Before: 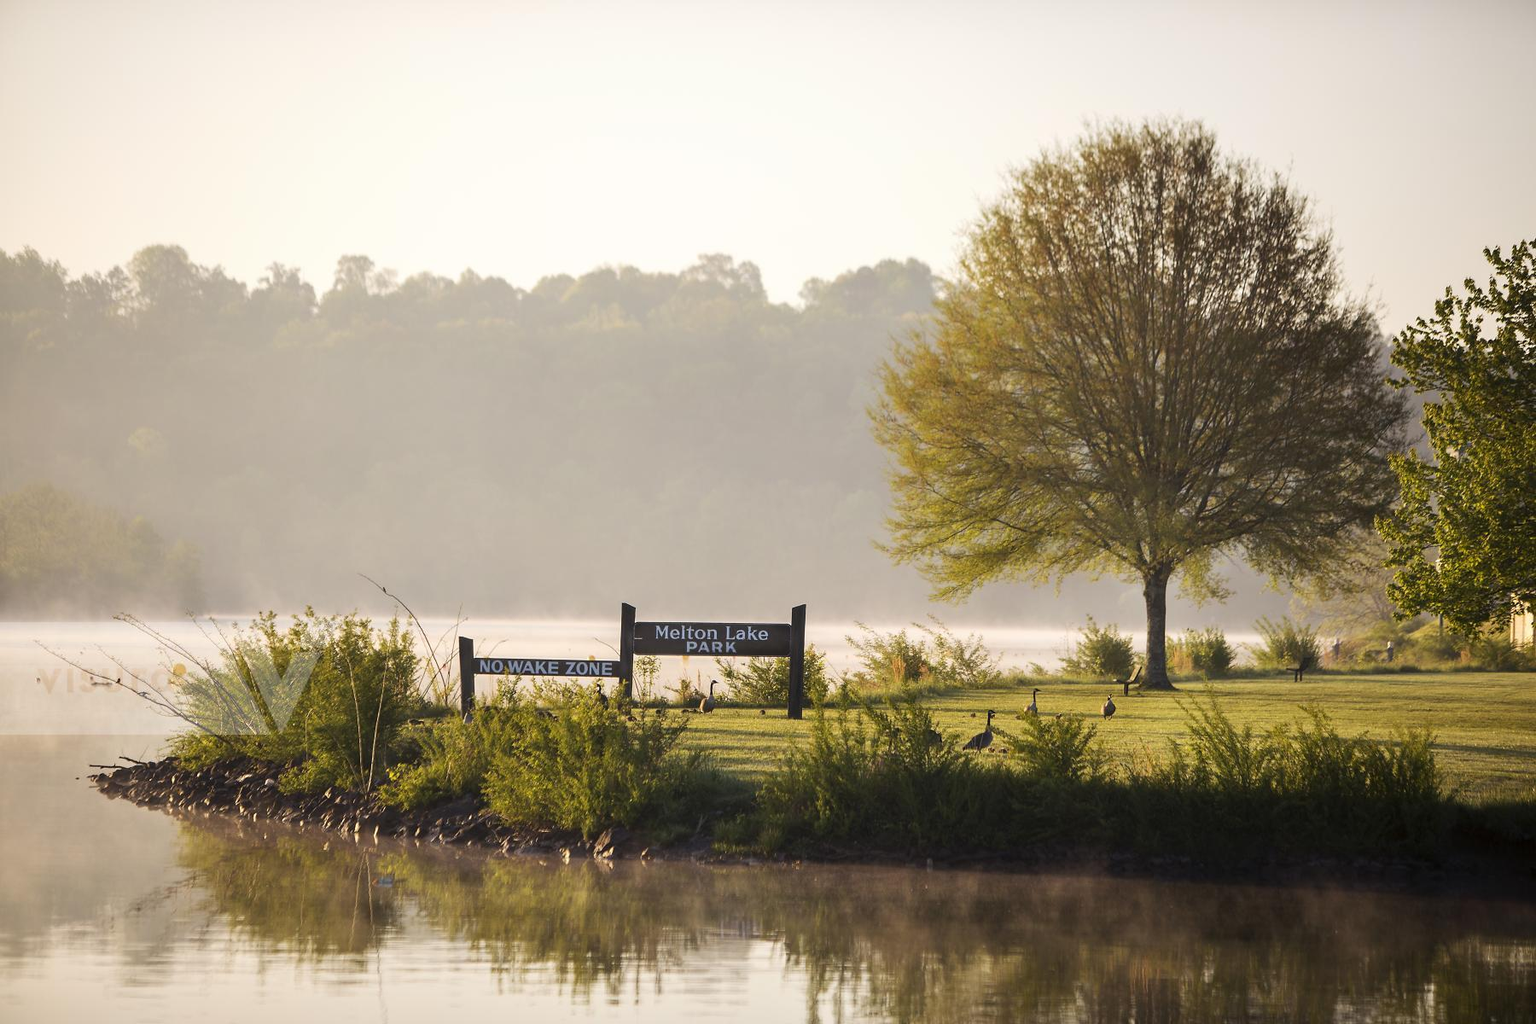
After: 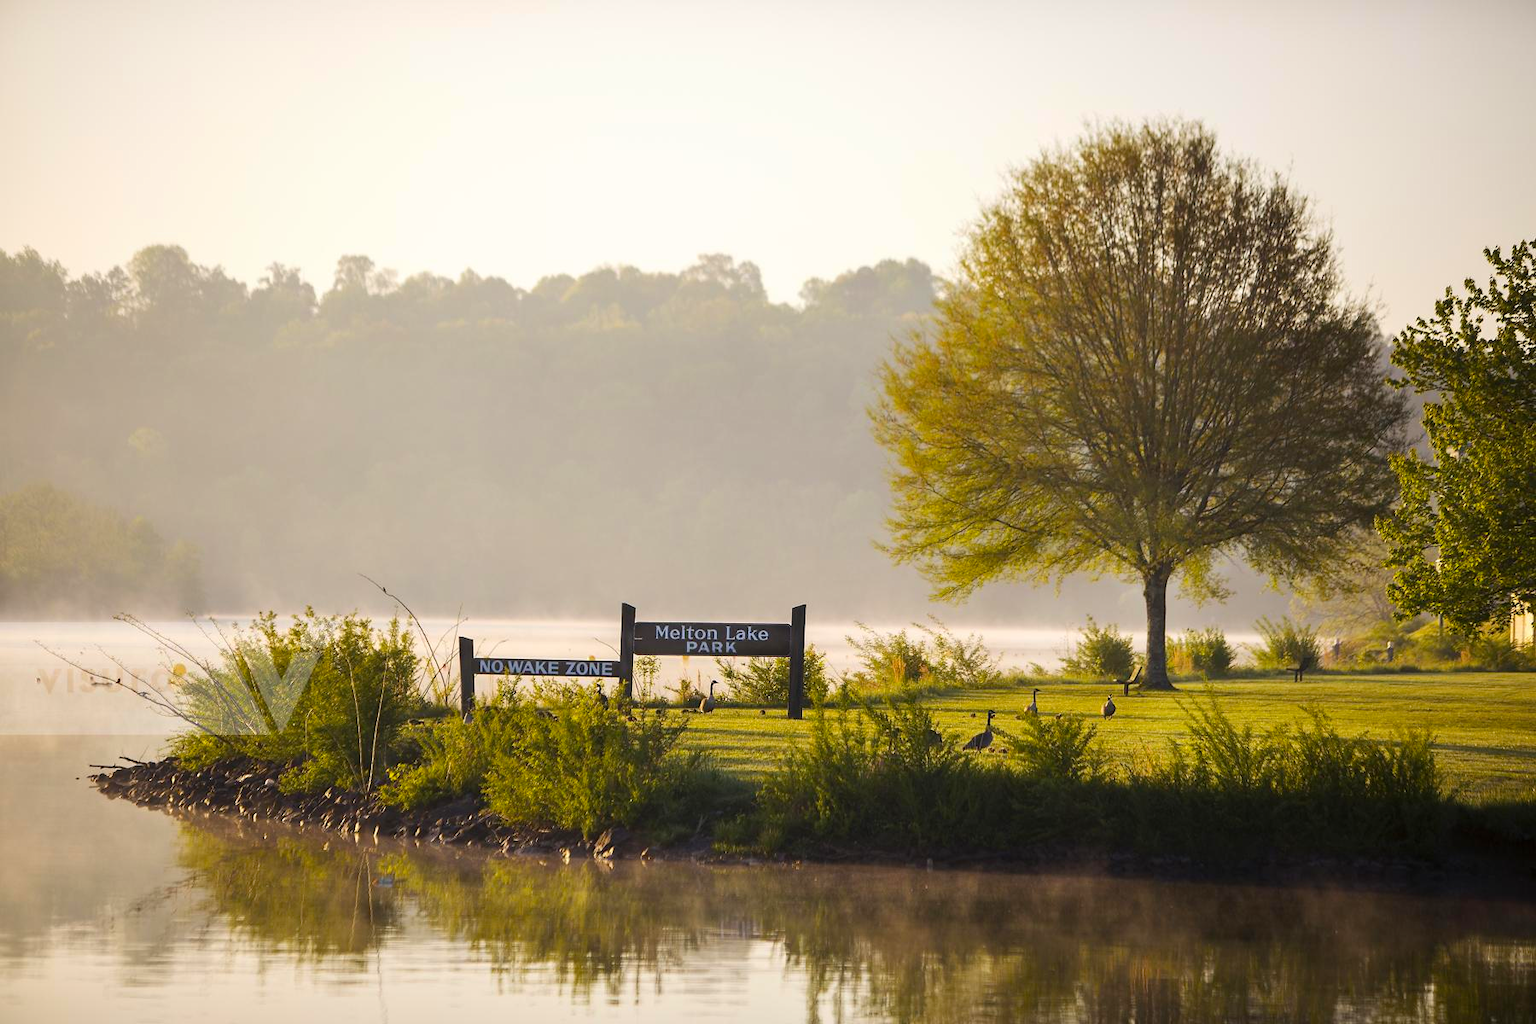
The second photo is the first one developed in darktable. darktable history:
color balance rgb: linear chroma grading › global chroma 9.115%, perceptual saturation grading › global saturation 10.405%, global vibrance 20%
